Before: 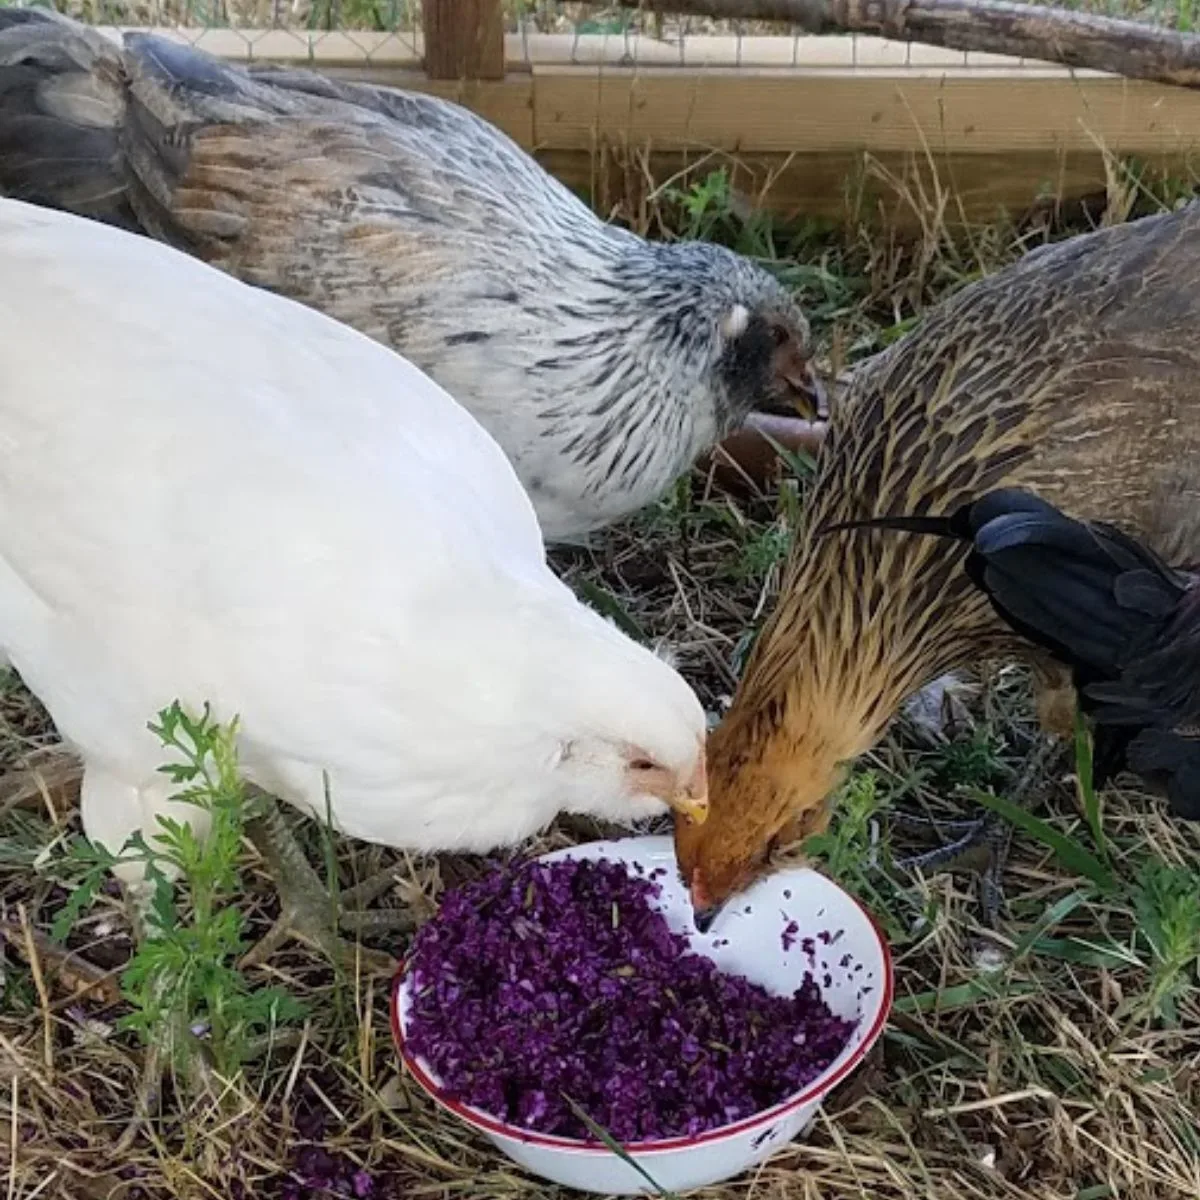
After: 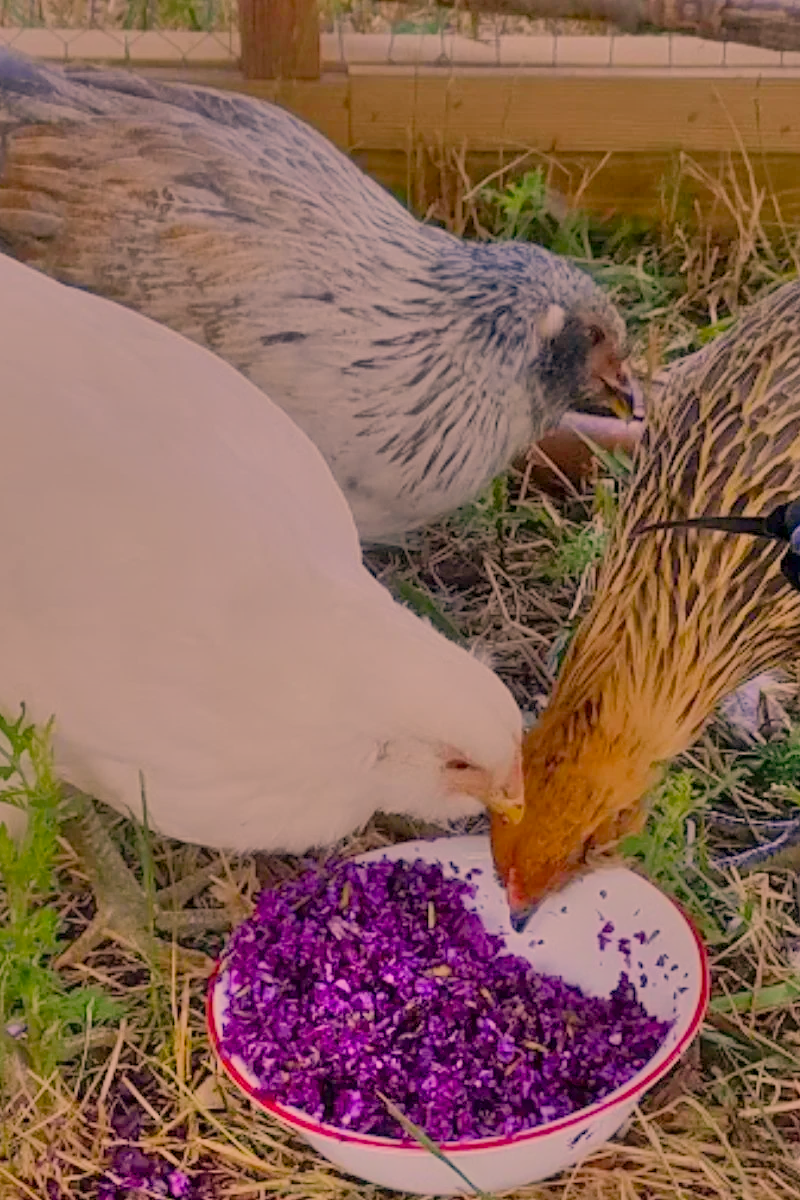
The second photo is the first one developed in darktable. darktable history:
contrast equalizer: octaves 7, y [[0.5, 0.5, 0.468, 0.5, 0.5, 0.5], [0.5 ×6], [0.5 ×6], [0 ×6], [0 ×6]]
crop: left 15.399%, right 17.897%
tone equalizer: -8 EV -0.037 EV, -7 EV 0.044 EV, -6 EV -0.006 EV, -5 EV 0.008 EV, -4 EV -0.045 EV, -3 EV -0.234 EV, -2 EV -0.678 EV, -1 EV -0.972 EV, +0 EV -0.98 EV
color correction: highlights a* 21.28, highlights b* 19.65
exposure: black level correction 0.001, compensate highlight preservation false
shadows and highlights: shadows 75.61, highlights -60.77, highlights color adjustment 41.75%, soften with gaussian
color balance rgb: perceptual saturation grading › global saturation 20%, perceptual saturation grading › highlights -50.283%, perceptual saturation grading › shadows 30.304%, hue shift -1.32°, perceptual brilliance grading › mid-tones 10.882%, perceptual brilliance grading › shadows 15.834%, contrast -21.291%
